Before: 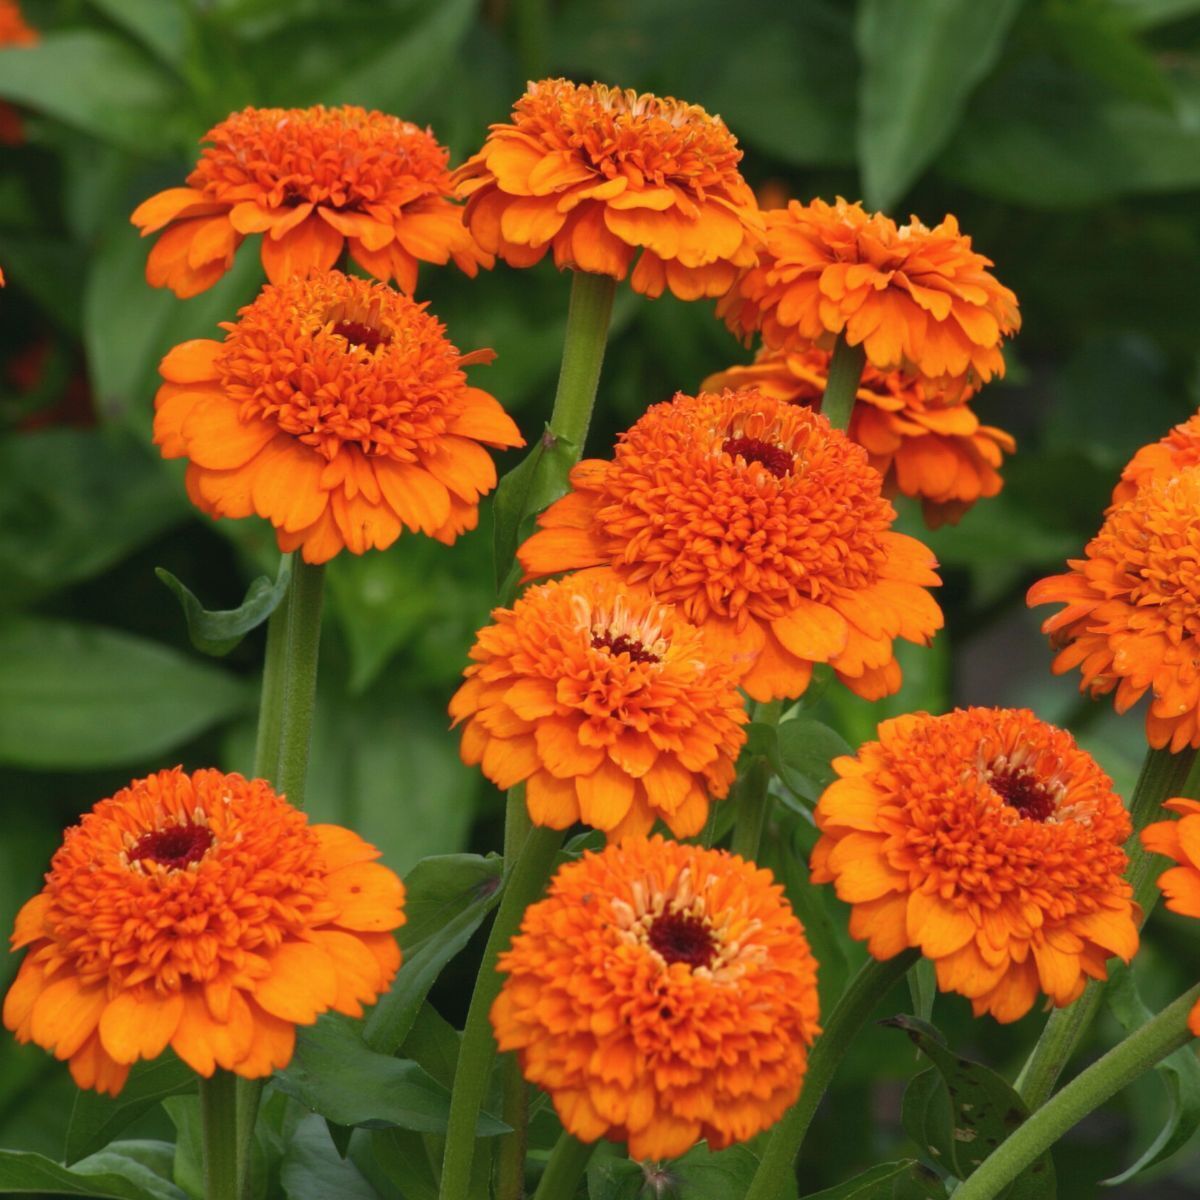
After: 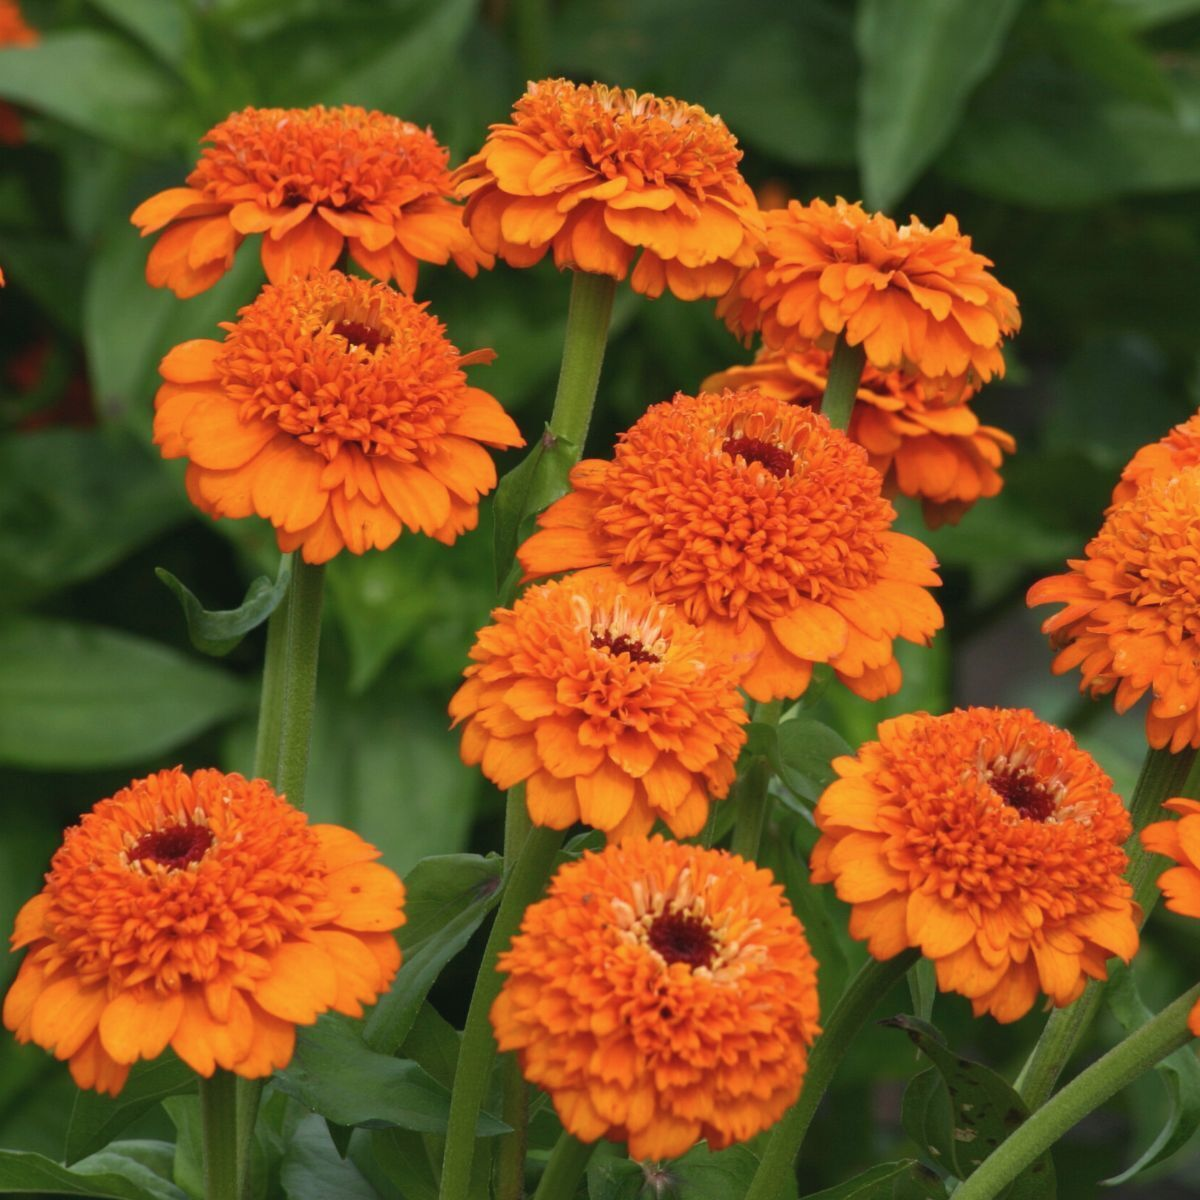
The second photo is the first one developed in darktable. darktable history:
contrast brightness saturation: saturation -0.053
